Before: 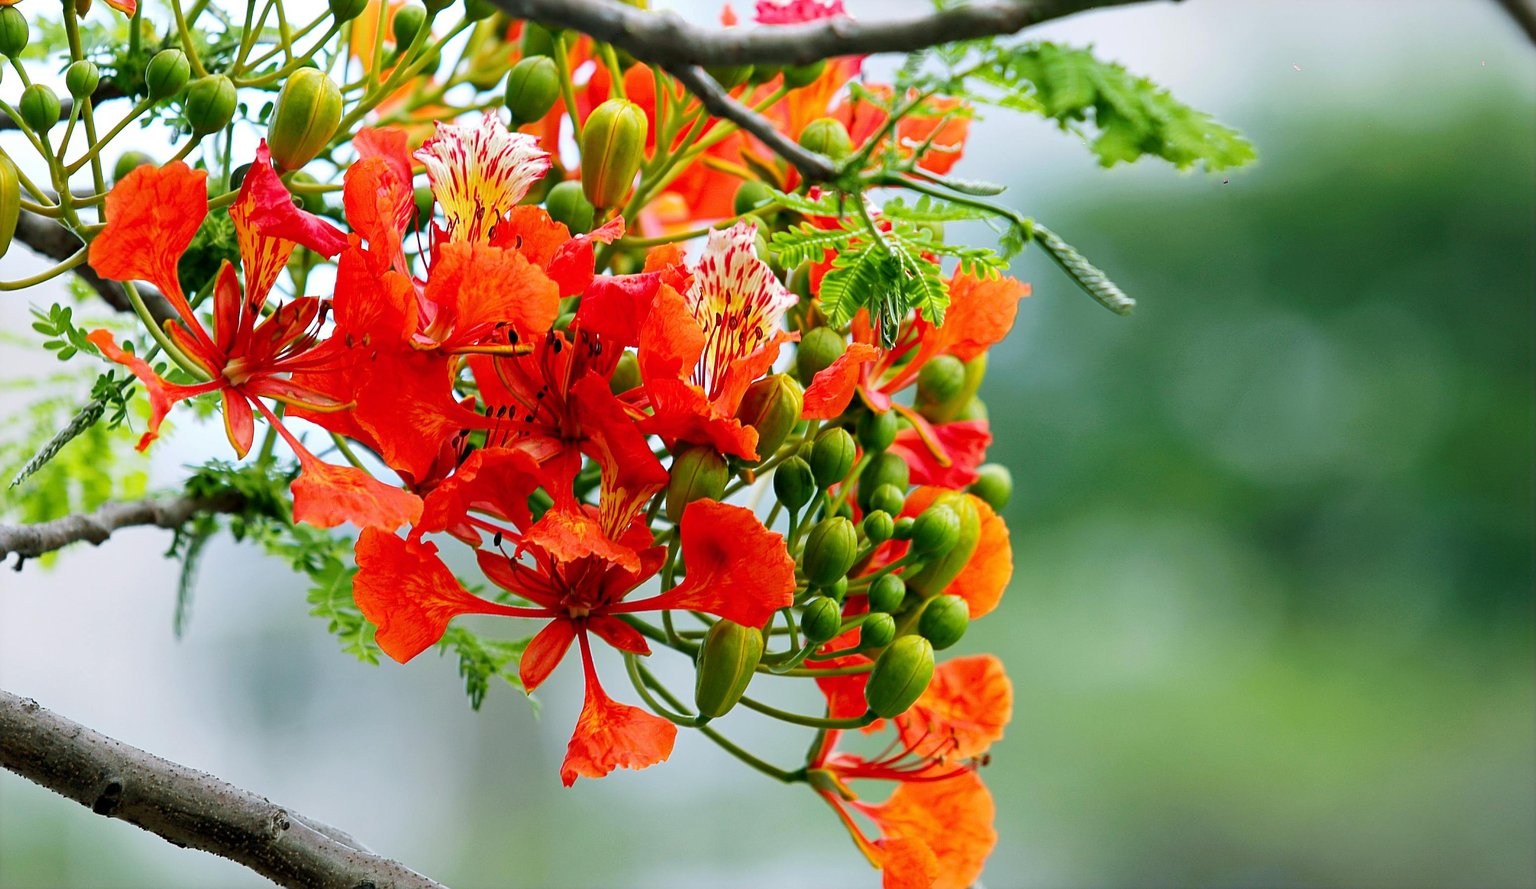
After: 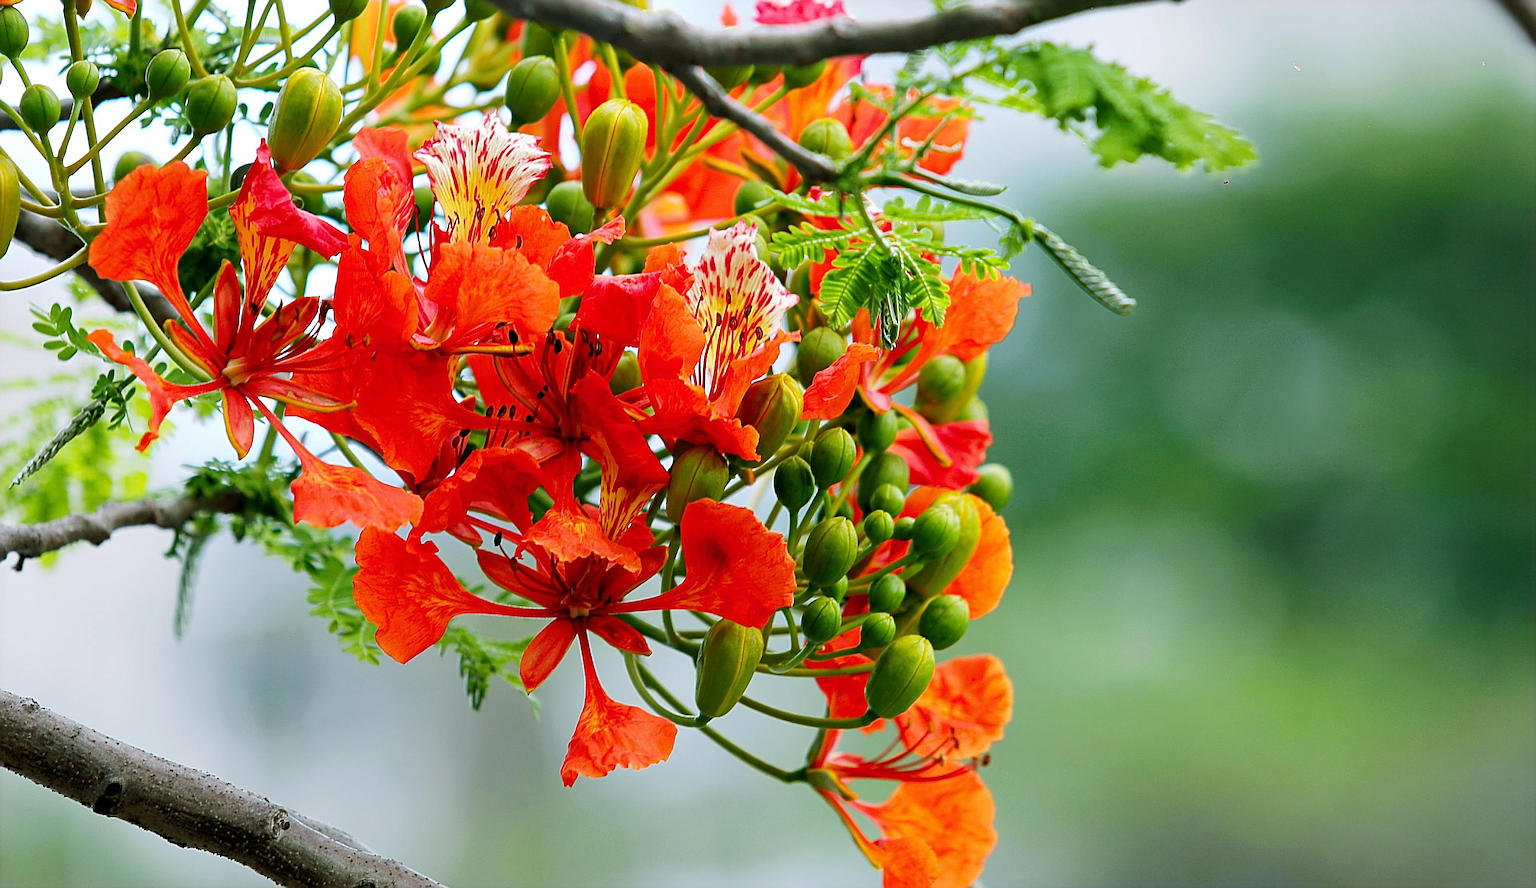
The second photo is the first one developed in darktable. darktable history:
sharpen: radius 1.968
